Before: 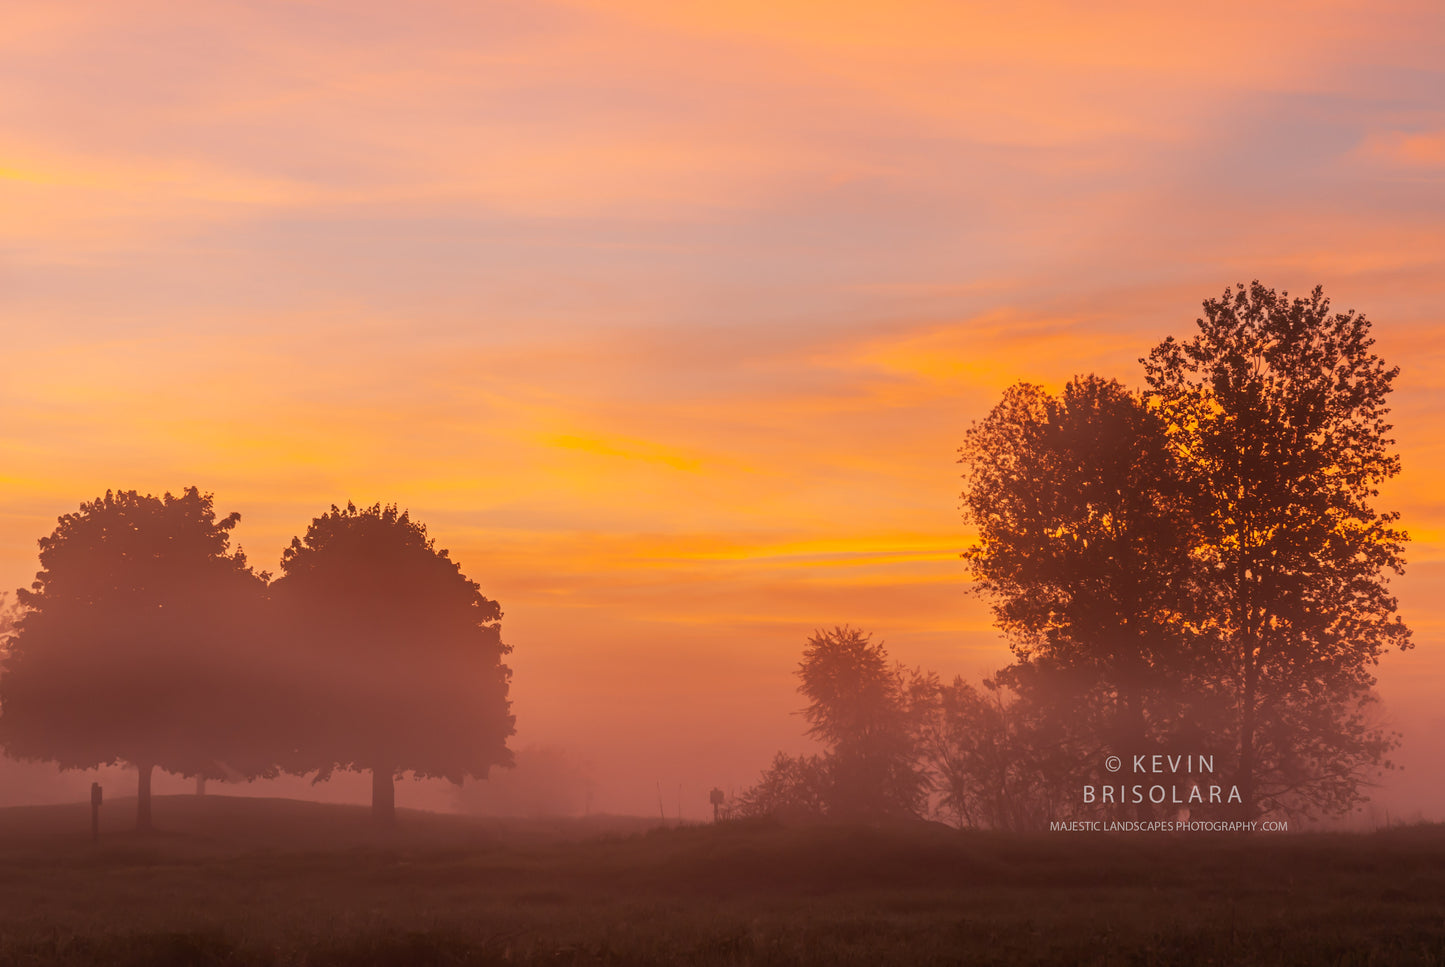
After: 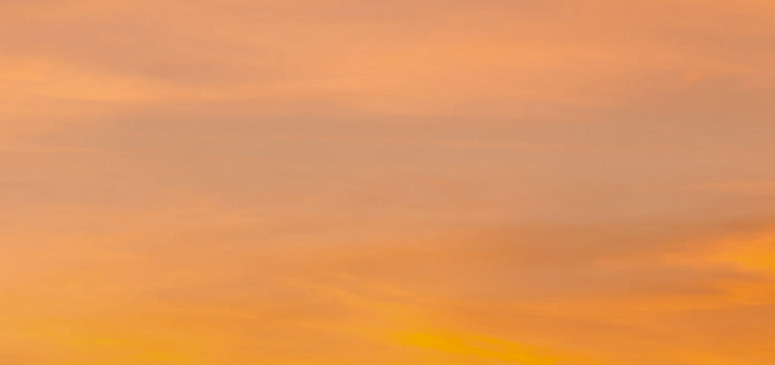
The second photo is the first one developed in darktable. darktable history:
exposure: black level correction 0.002, exposure 0.15 EV, compensate highlight preservation false
sharpen: on, module defaults
crop: left 10.121%, top 10.631%, right 36.218%, bottom 51.526%
tone equalizer: -7 EV 0.15 EV, -6 EV 0.6 EV, -5 EV 1.15 EV, -4 EV 1.33 EV, -3 EV 1.15 EV, -2 EV 0.6 EV, -1 EV 0.15 EV, mask exposure compensation -0.5 EV
color correction: highlights a* 8.98, highlights b* 15.09, shadows a* -0.49, shadows b* 26.52
contrast brightness saturation: contrast -0.08, brightness -0.04, saturation -0.11
shadows and highlights: shadows 52.42, soften with gaussian
color zones: curves: ch0 [(0, 0.5) (0.143, 0.5) (0.286, 0.5) (0.429, 0.504) (0.571, 0.5) (0.714, 0.509) (0.857, 0.5) (1, 0.5)]; ch1 [(0, 0.425) (0.143, 0.425) (0.286, 0.375) (0.429, 0.405) (0.571, 0.5) (0.714, 0.47) (0.857, 0.425) (1, 0.435)]; ch2 [(0, 0.5) (0.143, 0.5) (0.286, 0.5) (0.429, 0.517) (0.571, 0.5) (0.714, 0.51) (0.857, 0.5) (1, 0.5)]
